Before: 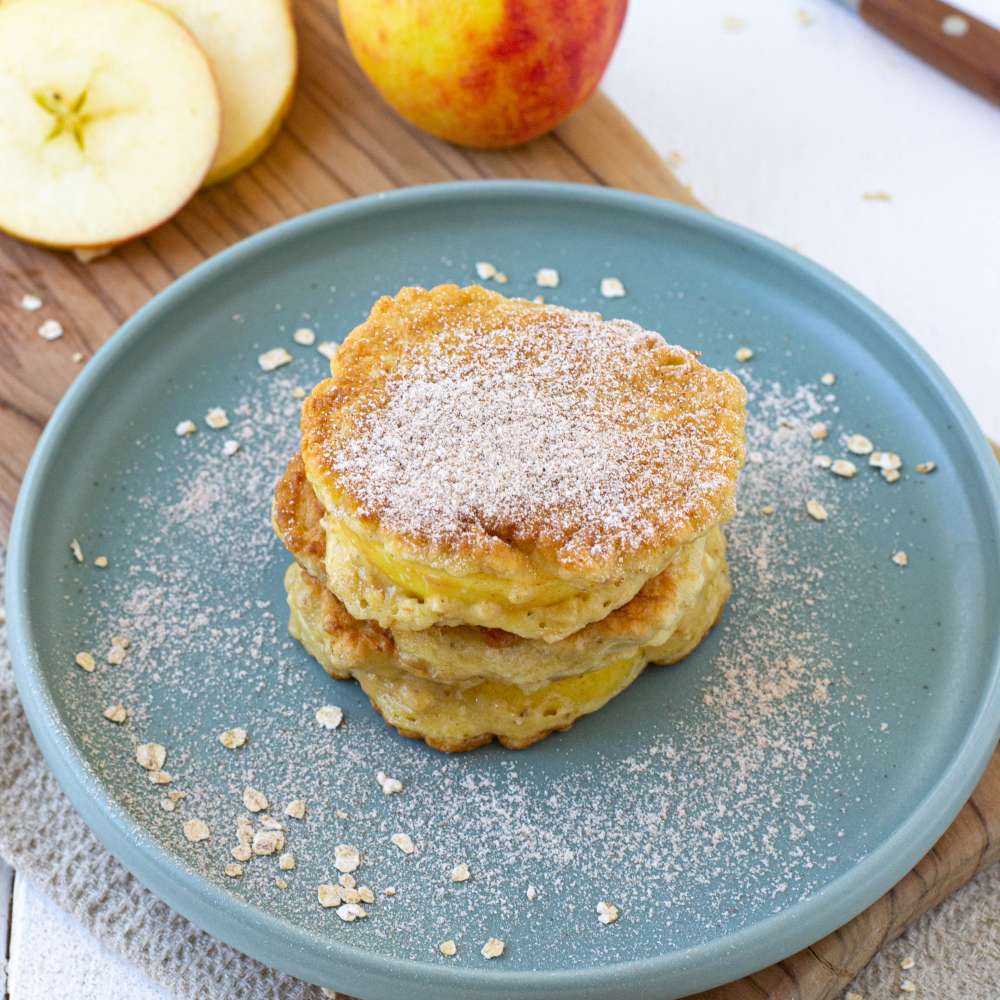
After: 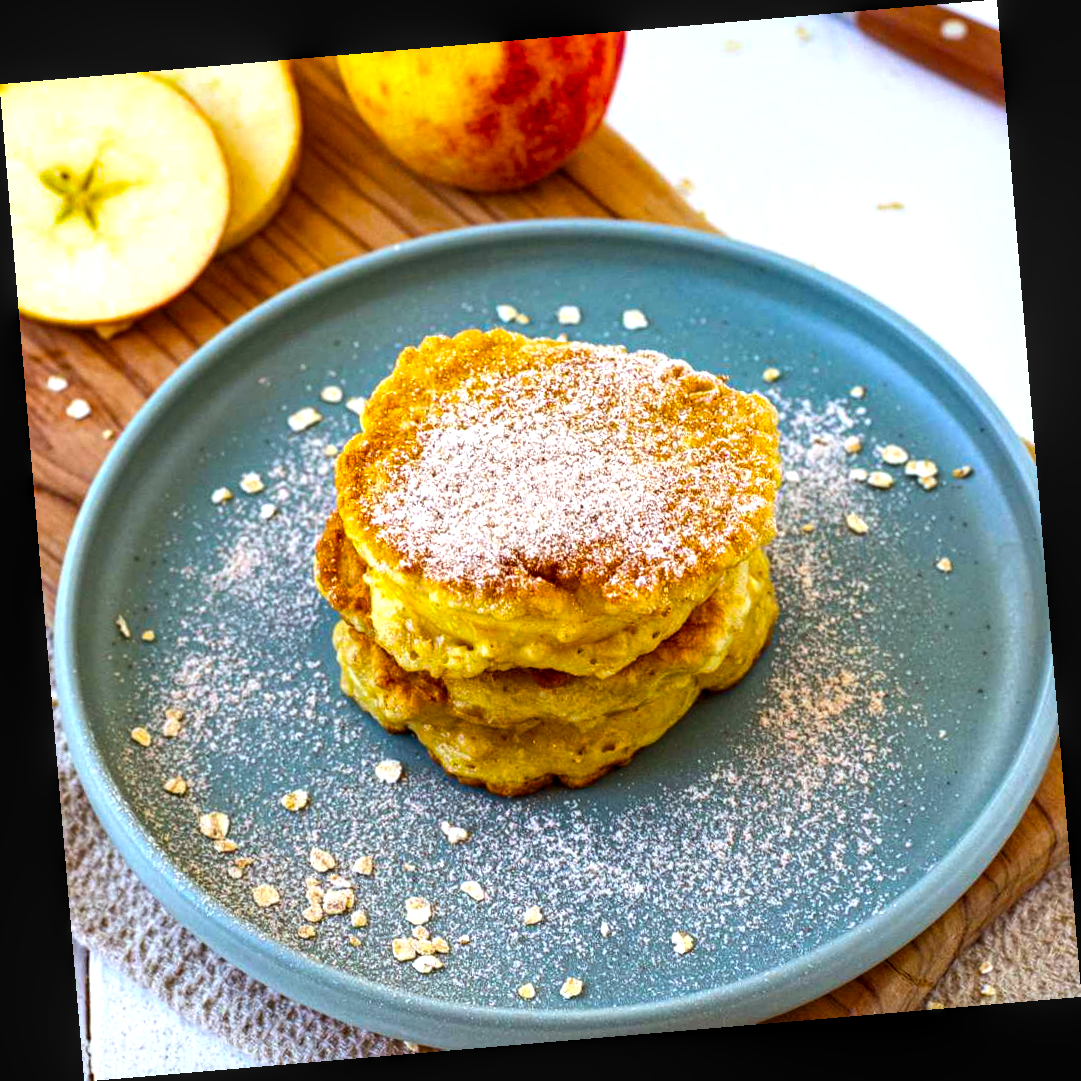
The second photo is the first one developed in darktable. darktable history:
local contrast: detail 130%
color balance rgb: linear chroma grading › global chroma 9%, perceptual saturation grading › global saturation 36%, perceptual saturation grading › shadows 35%, perceptual brilliance grading › global brilliance 15%, perceptual brilliance grading › shadows -35%, global vibrance 15%
rgb levels: mode RGB, independent channels, levels [[0, 0.5, 1], [0, 0.521, 1], [0, 0.536, 1]]
rotate and perspective: rotation -4.86°, automatic cropping off
